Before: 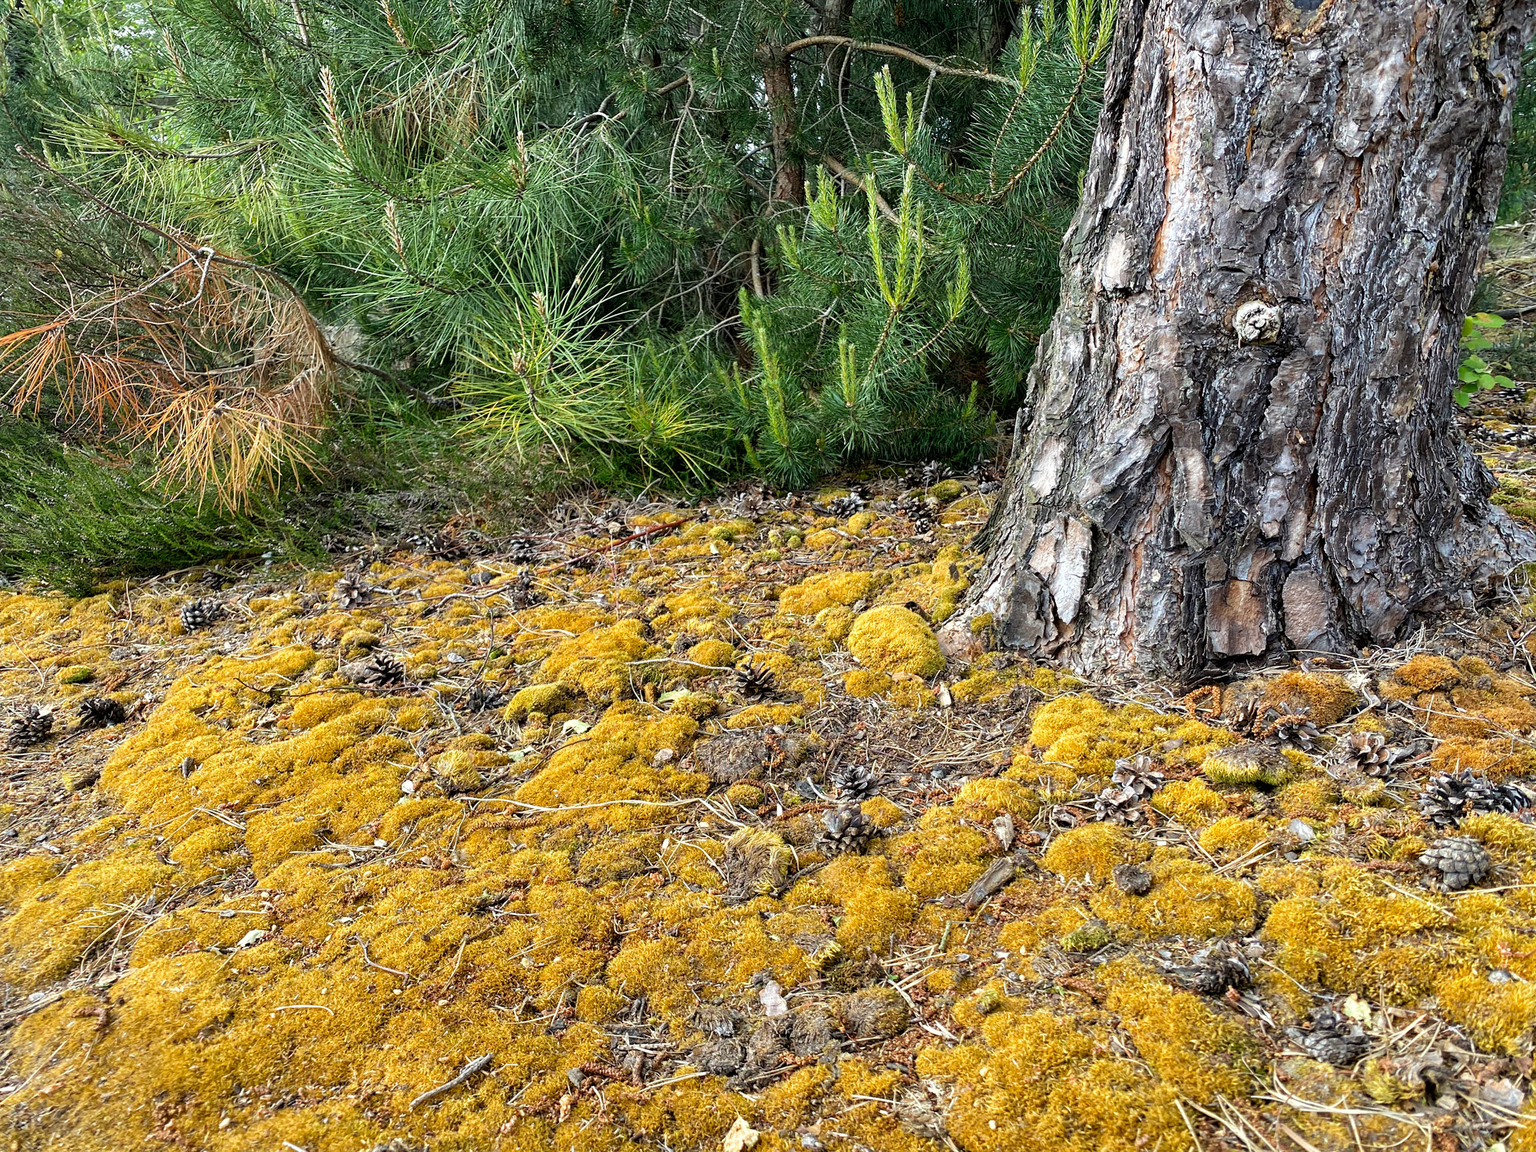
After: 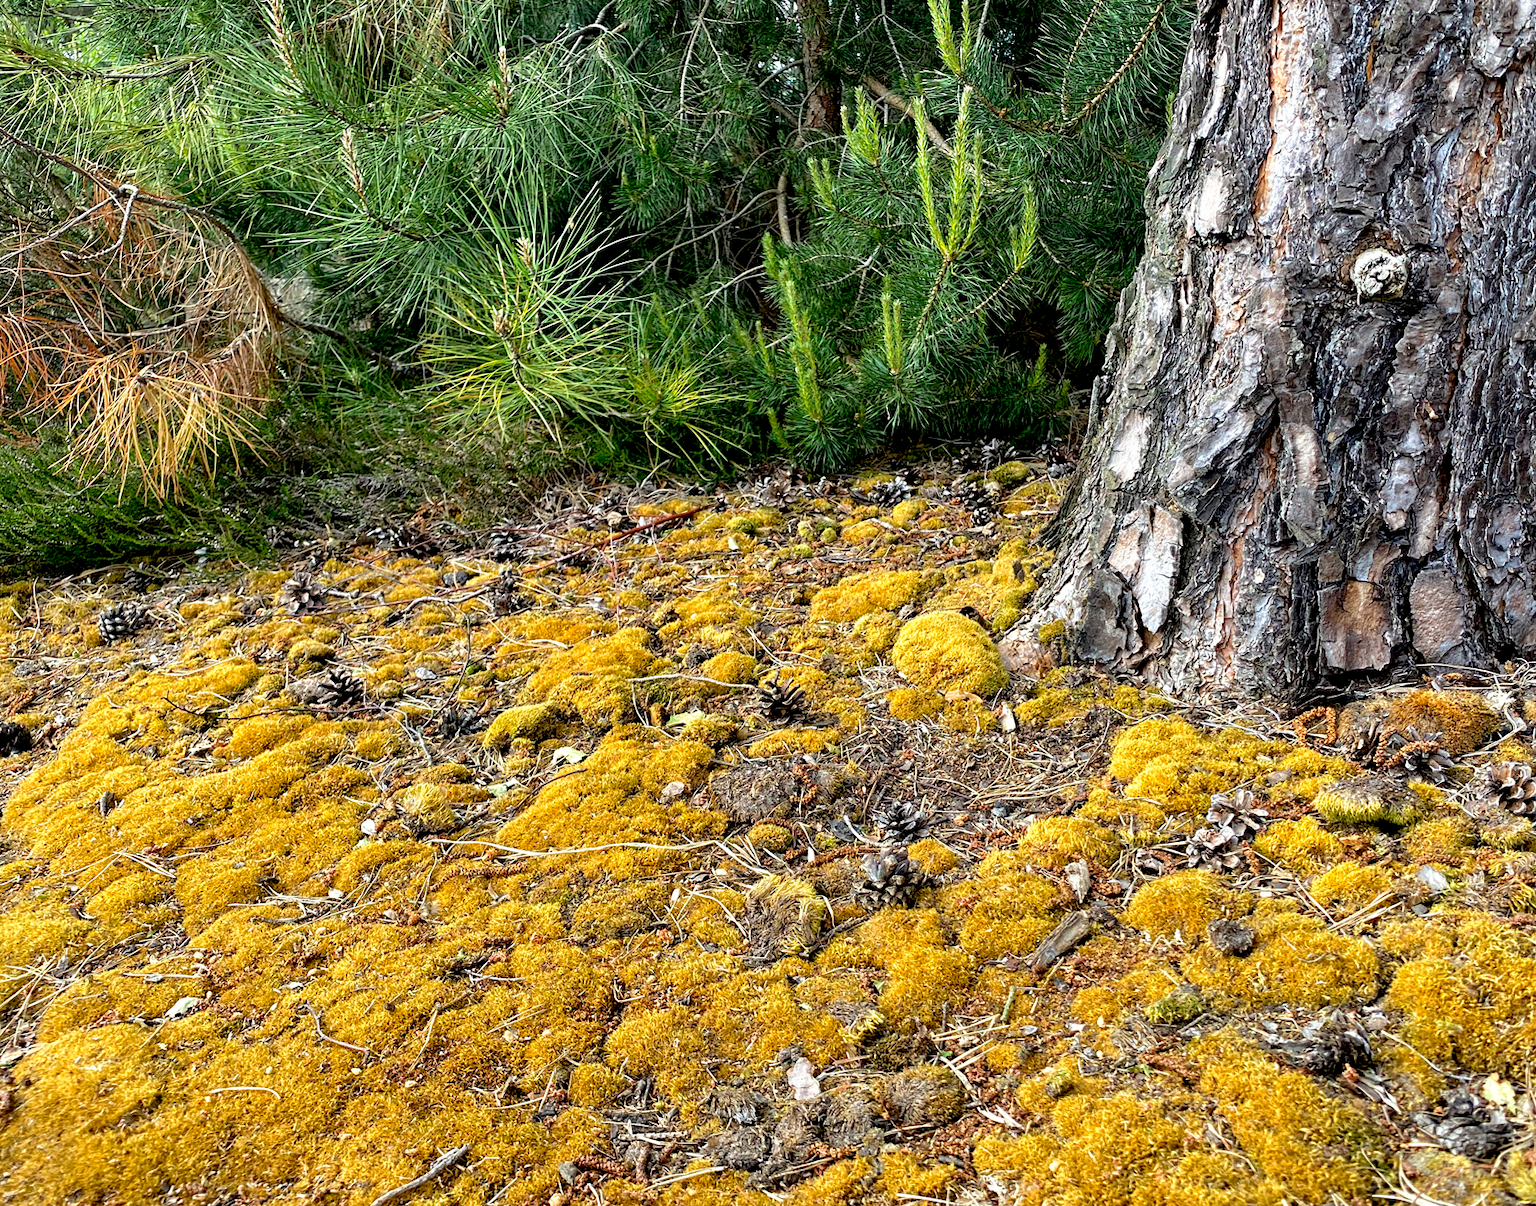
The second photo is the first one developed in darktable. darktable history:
base curve: curves: ch0 [(0.017, 0) (0.425, 0.441) (0.844, 0.933) (1, 1)], preserve colors none
crop: left 6.429%, top 8%, right 9.531%, bottom 3.994%
